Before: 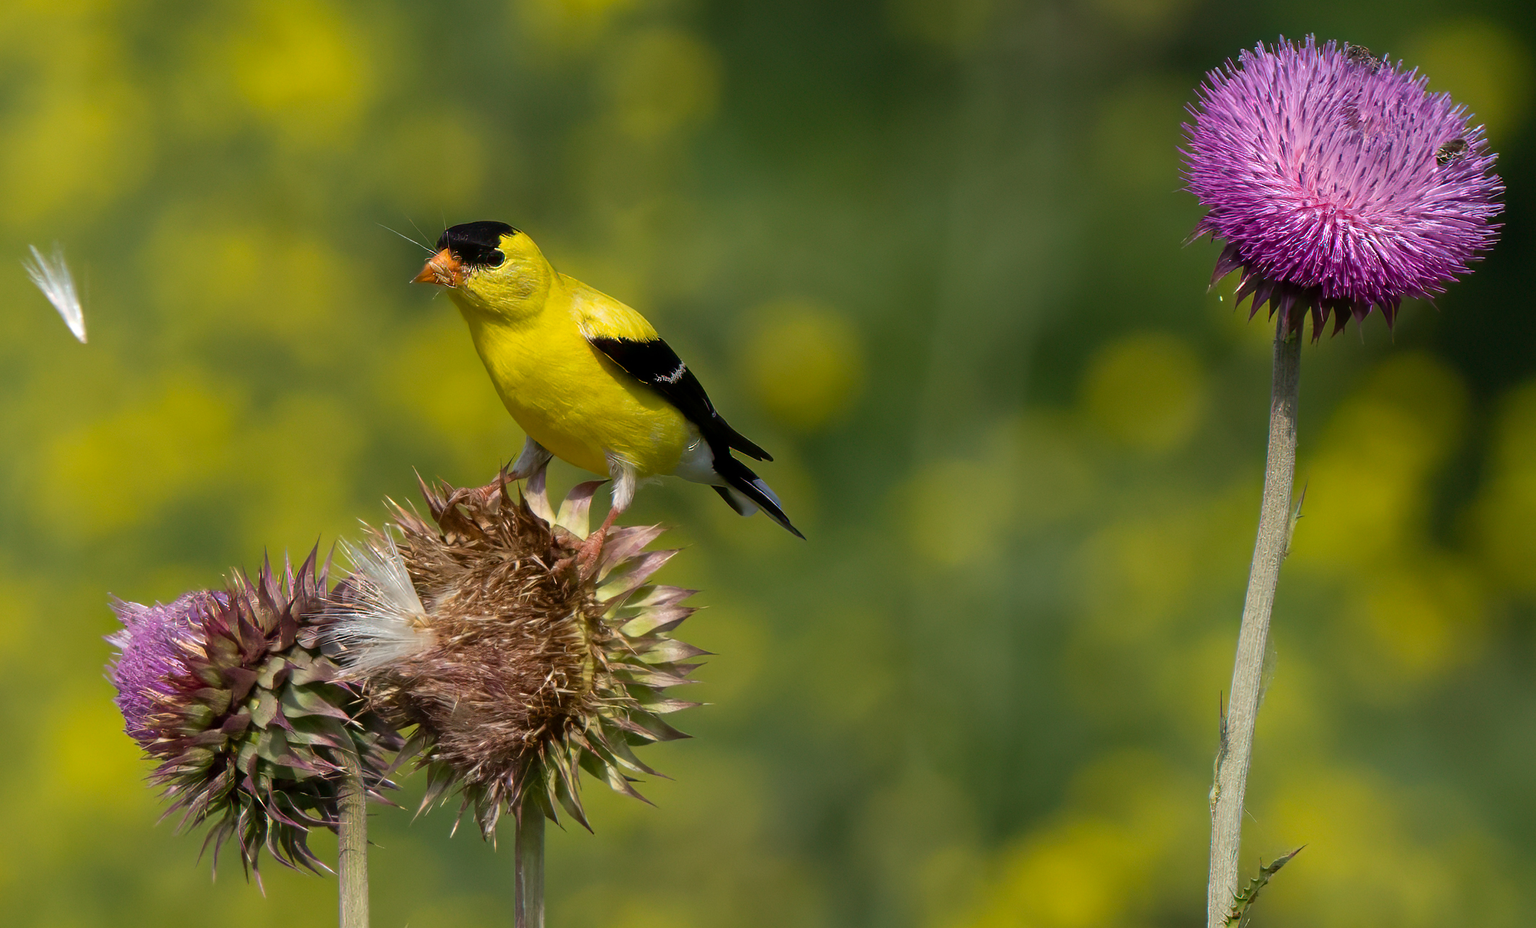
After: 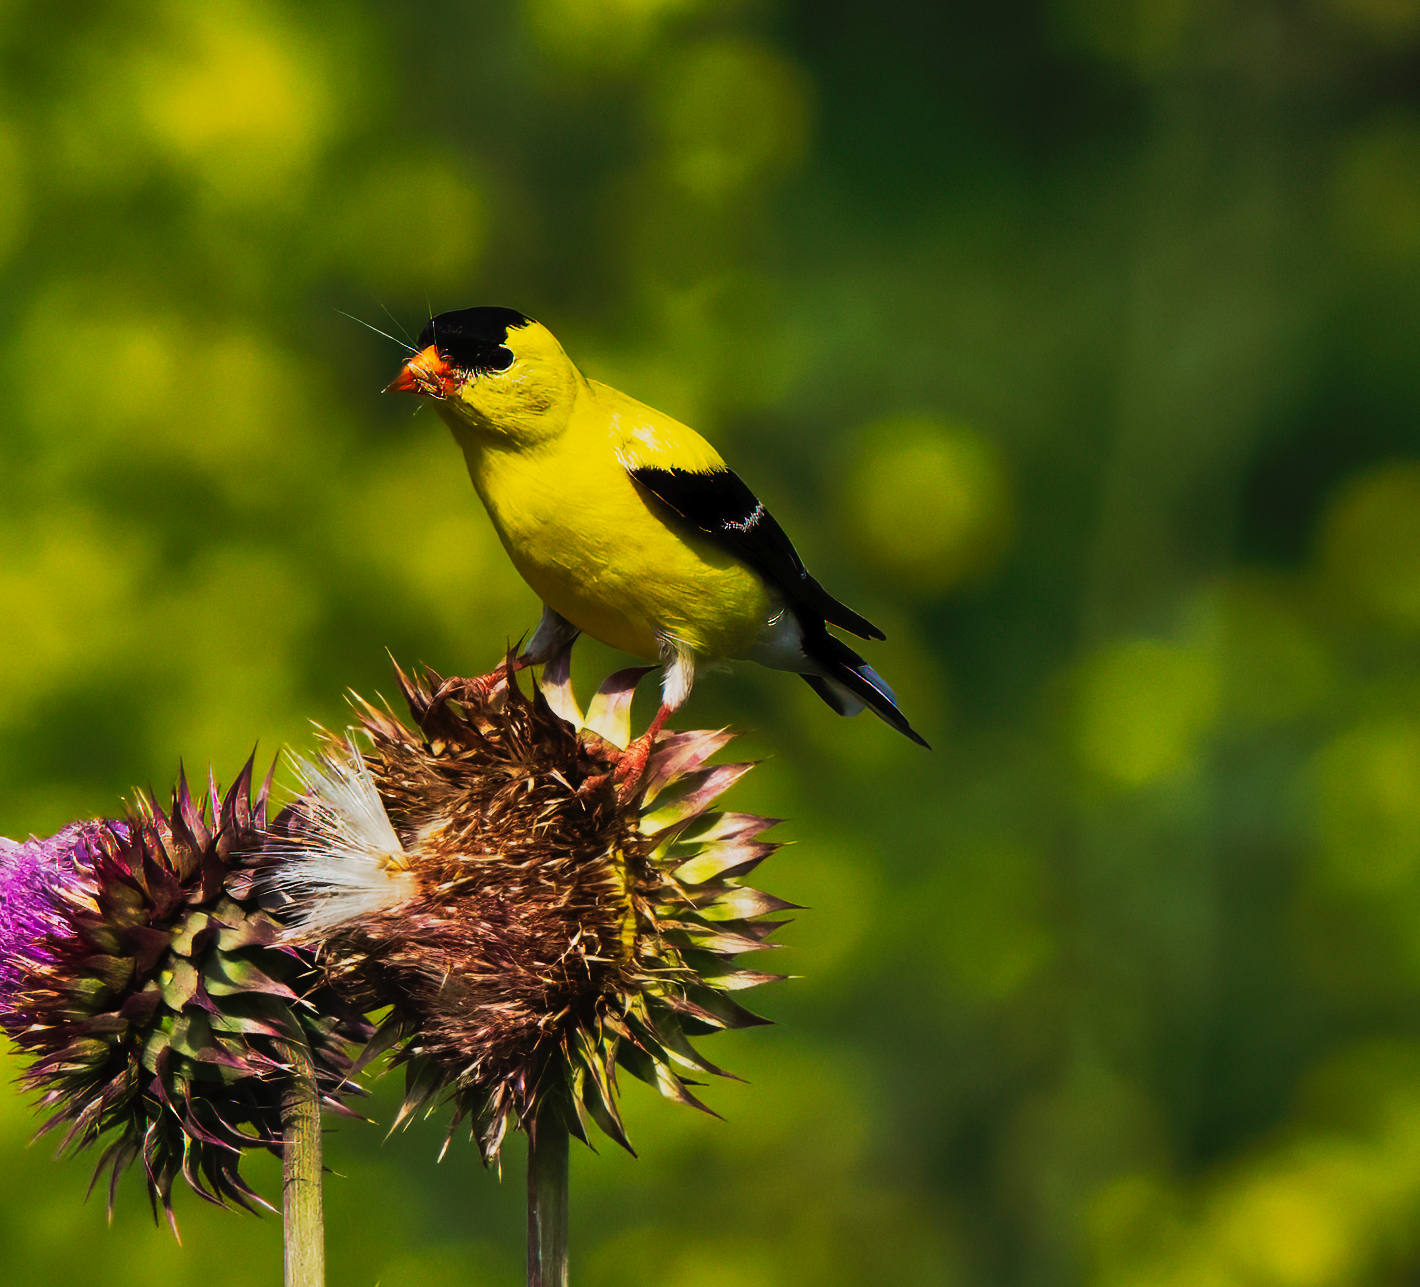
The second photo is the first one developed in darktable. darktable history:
shadows and highlights: radius 100.41, shadows 50.55, highlights -64.36, highlights color adjustment 49.82%, soften with gaussian
crop and rotate: left 8.786%, right 24.548%
tone curve: curves: ch0 [(0, 0) (0.003, 0.011) (0.011, 0.014) (0.025, 0.018) (0.044, 0.023) (0.069, 0.028) (0.1, 0.031) (0.136, 0.039) (0.177, 0.056) (0.224, 0.081) (0.277, 0.129) (0.335, 0.188) (0.399, 0.256) (0.468, 0.367) (0.543, 0.514) (0.623, 0.684) (0.709, 0.785) (0.801, 0.846) (0.898, 0.884) (1, 1)], preserve colors none
exposure: exposure -0.072 EV, compensate highlight preservation false
